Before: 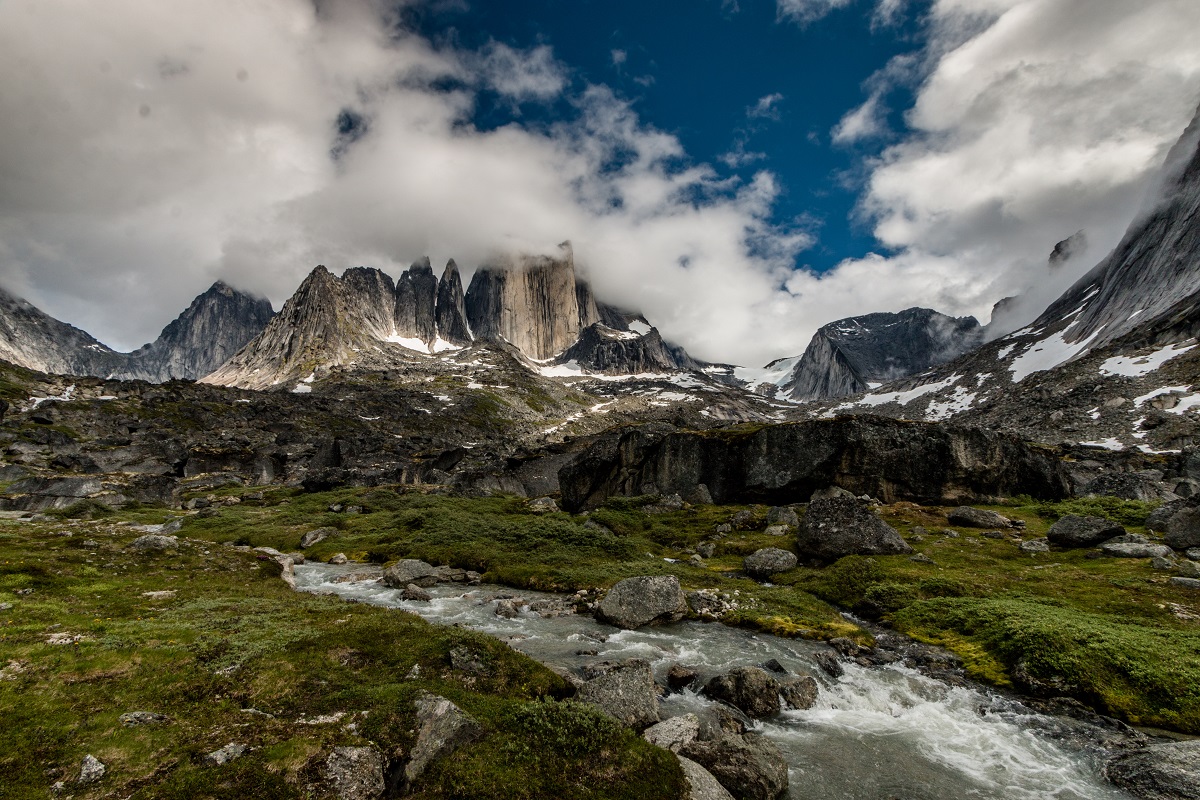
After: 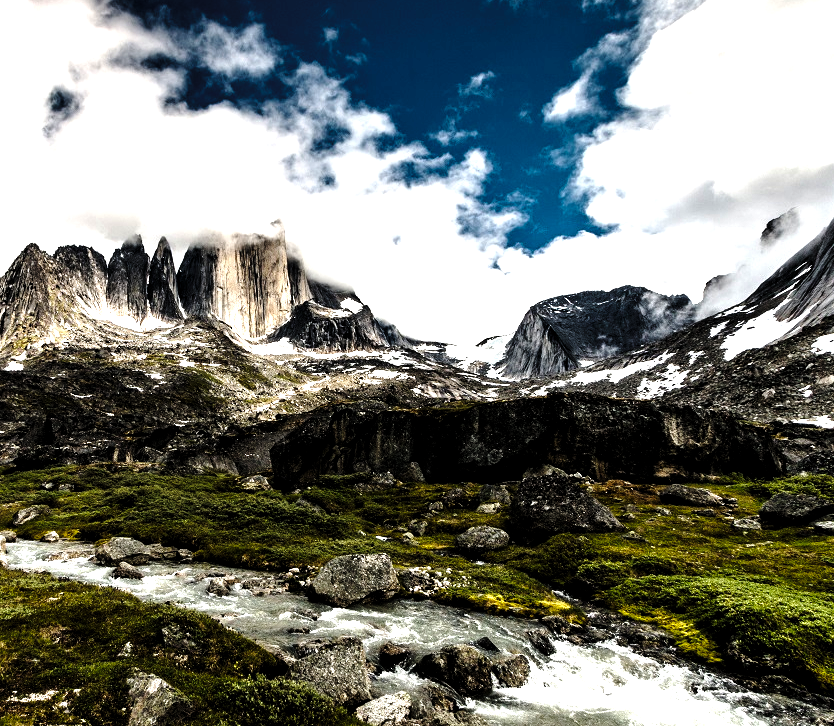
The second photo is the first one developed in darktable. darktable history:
base curve: curves: ch0 [(0, 0) (0.028, 0.03) (0.121, 0.232) (0.46, 0.748) (0.859, 0.968) (1, 1)], preserve colors none
levels: levels [0.044, 0.475, 0.791]
crop and rotate: left 24.034%, top 2.838%, right 6.406%, bottom 6.299%
